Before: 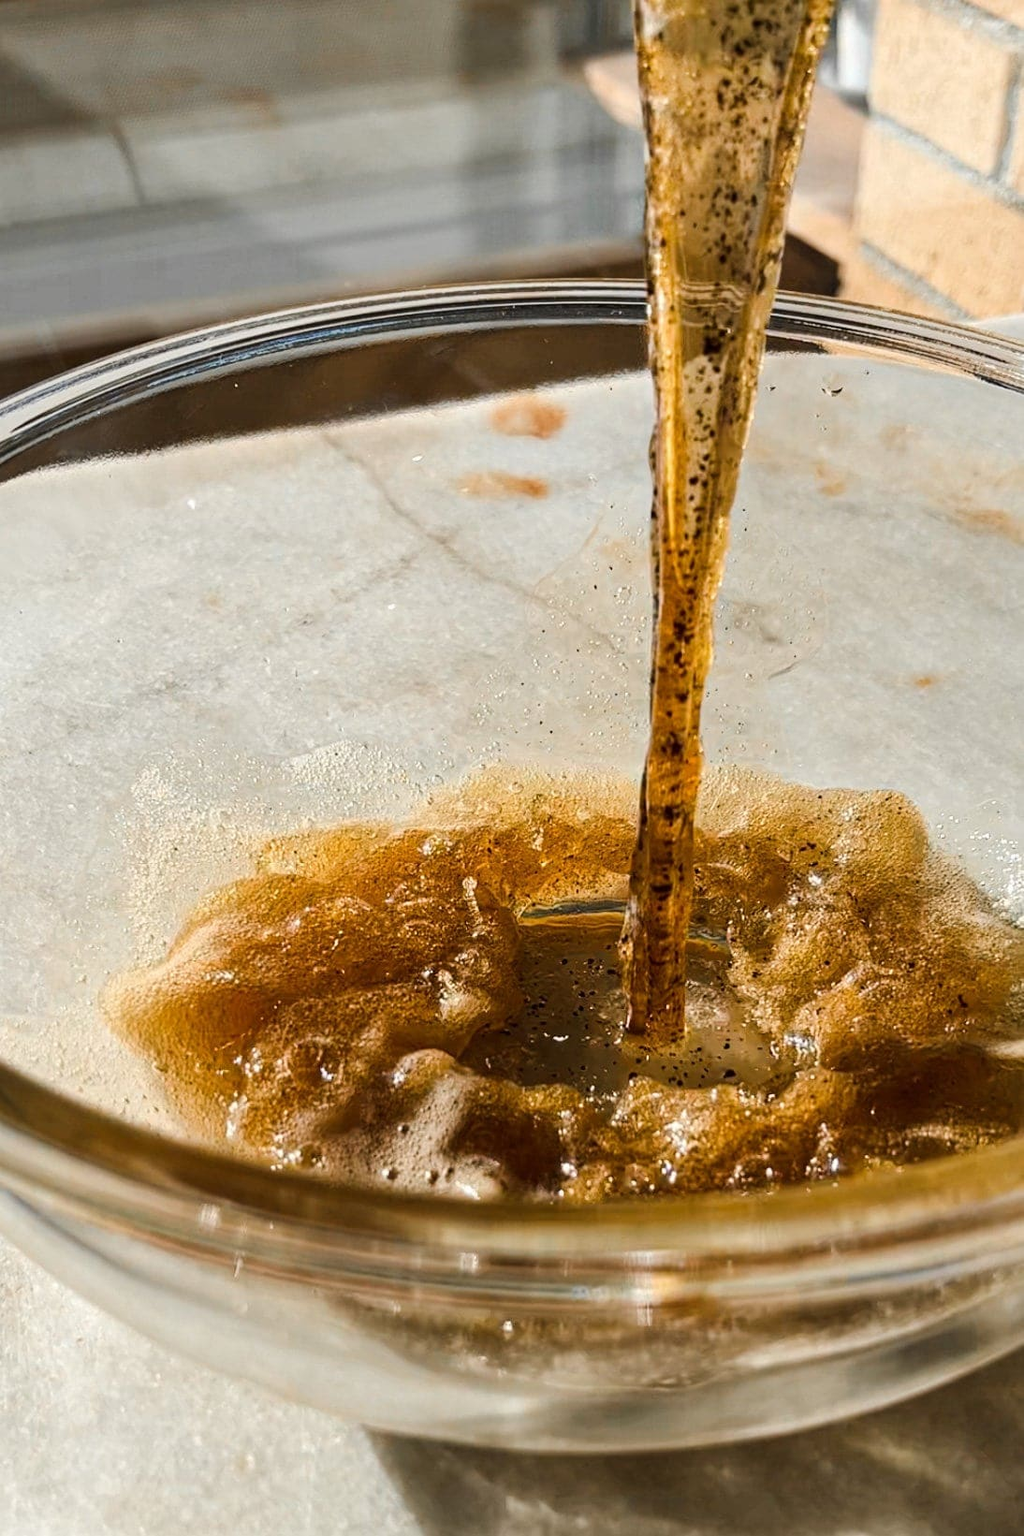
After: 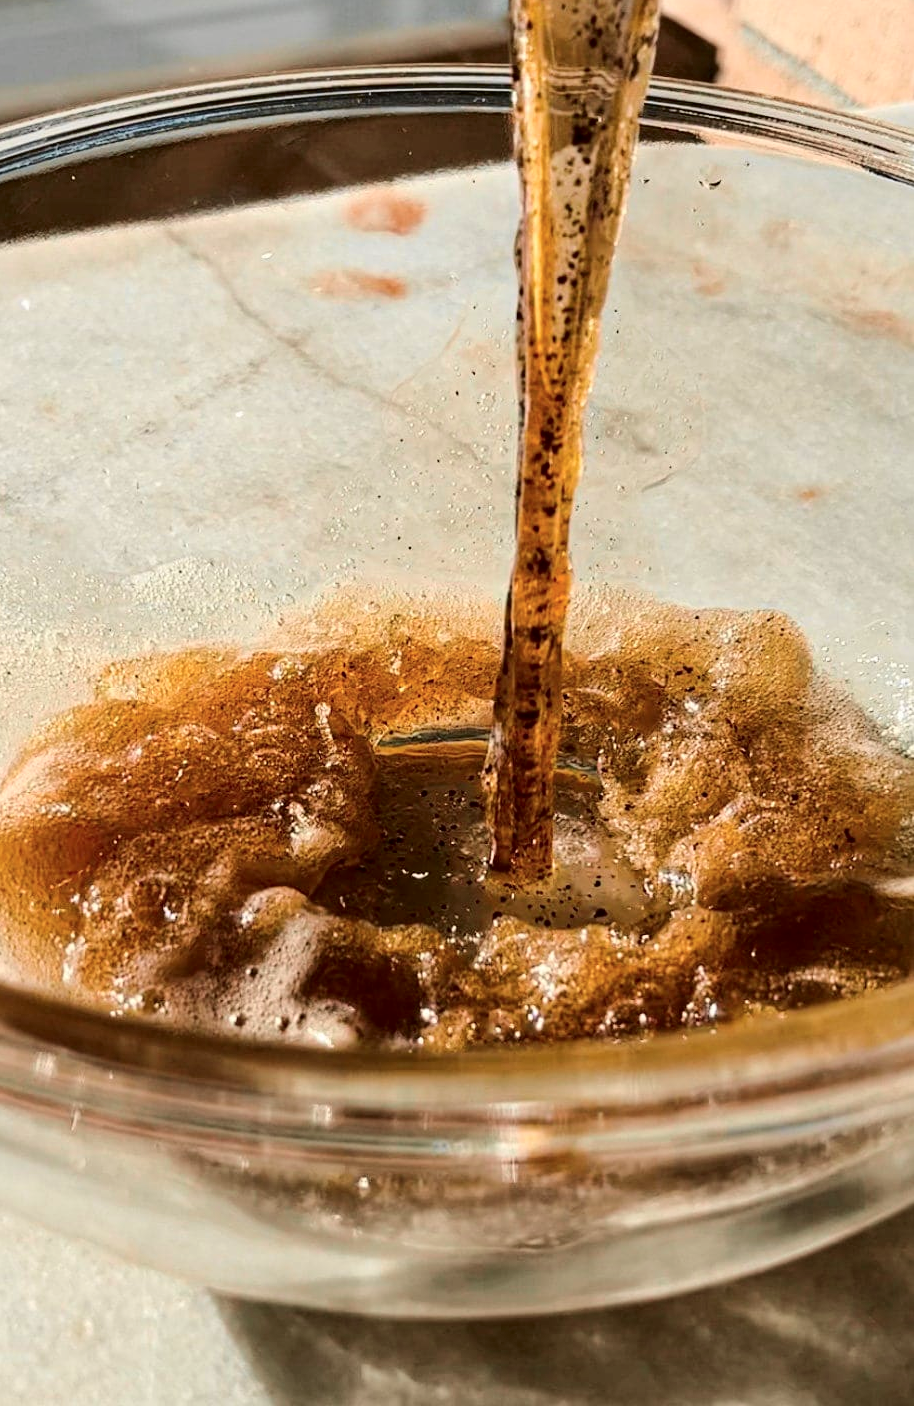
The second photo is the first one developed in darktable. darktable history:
crop: left 16.44%, top 14.273%
tone curve: curves: ch0 [(0.003, 0) (0.066, 0.023) (0.149, 0.094) (0.264, 0.238) (0.395, 0.401) (0.517, 0.553) (0.716, 0.743) (0.813, 0.846) (1, 1)]; ch1 [(0, 0) (0.164, 0.115) (0.337, 0.332) (0.39, 0.398) (0.464, 0.461) (0.501, 0.5) (0.521, 0.529) (0.571, 0.588) (0.652, 0.681) (0.733, 0.749) (0.811, 0.796) (1, 1)]; ch2 [(0, 0) (0.337, 0.382) (0.464, 0.476) (0.501, 0.502) (0.527, 0.54) (0.556, 0.567) (0.6, 0.59) (0.687, 0.675) (1, 1)], color space Lab, independent channels, preserve colors none
